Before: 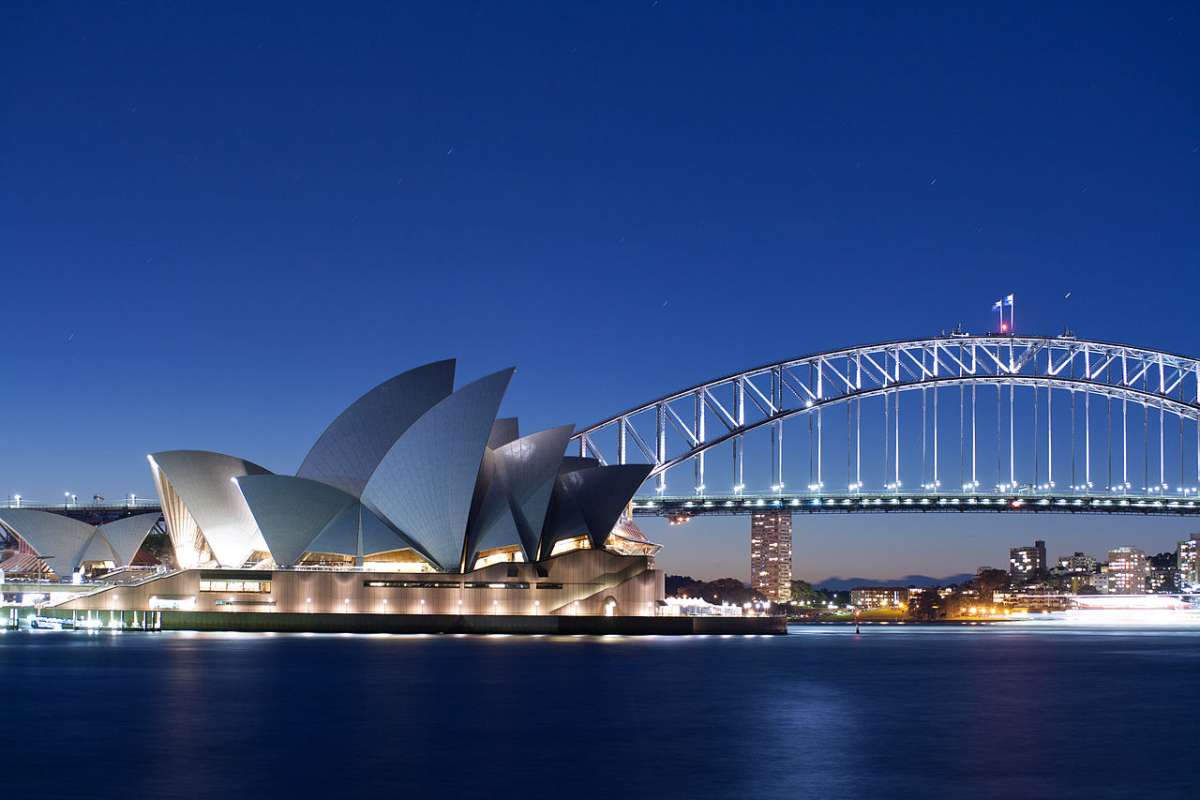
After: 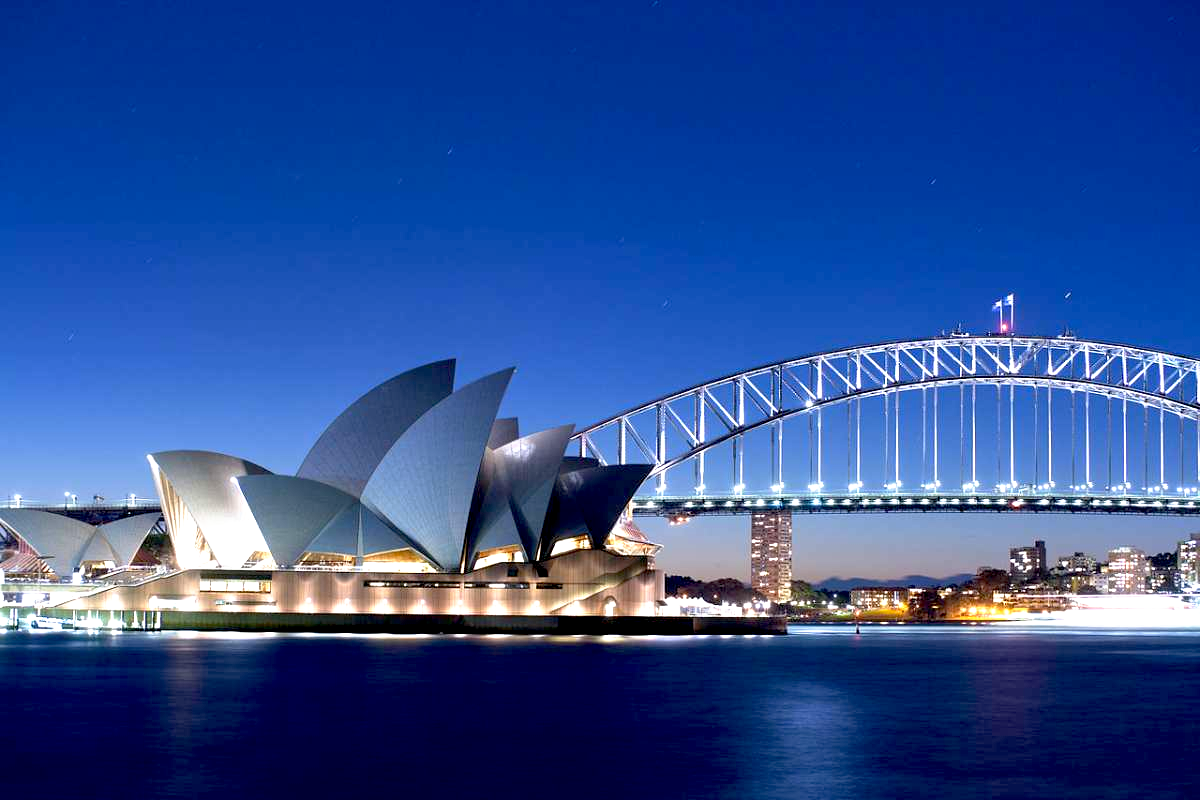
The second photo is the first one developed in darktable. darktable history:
exposure: exposure 0.6 EV, compensate highlight preservation false
base curve: curves: ch0 [(0.017, 0) (0.425, 0.441) (0.844, 0.933) (1, 1)], preserve colors none
